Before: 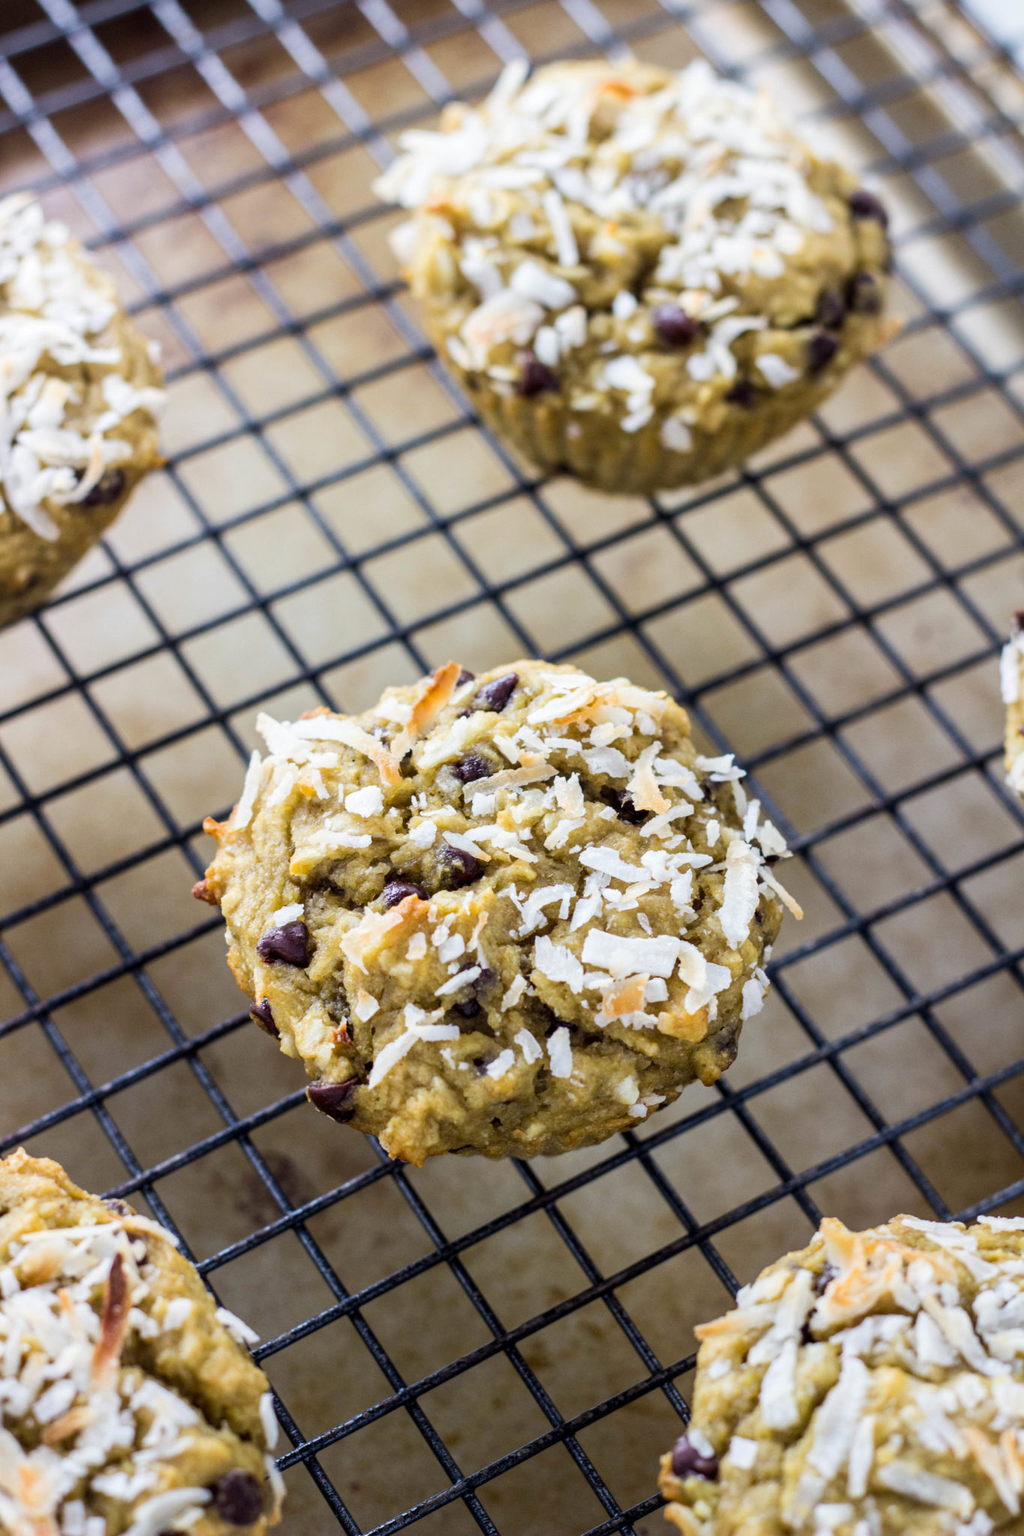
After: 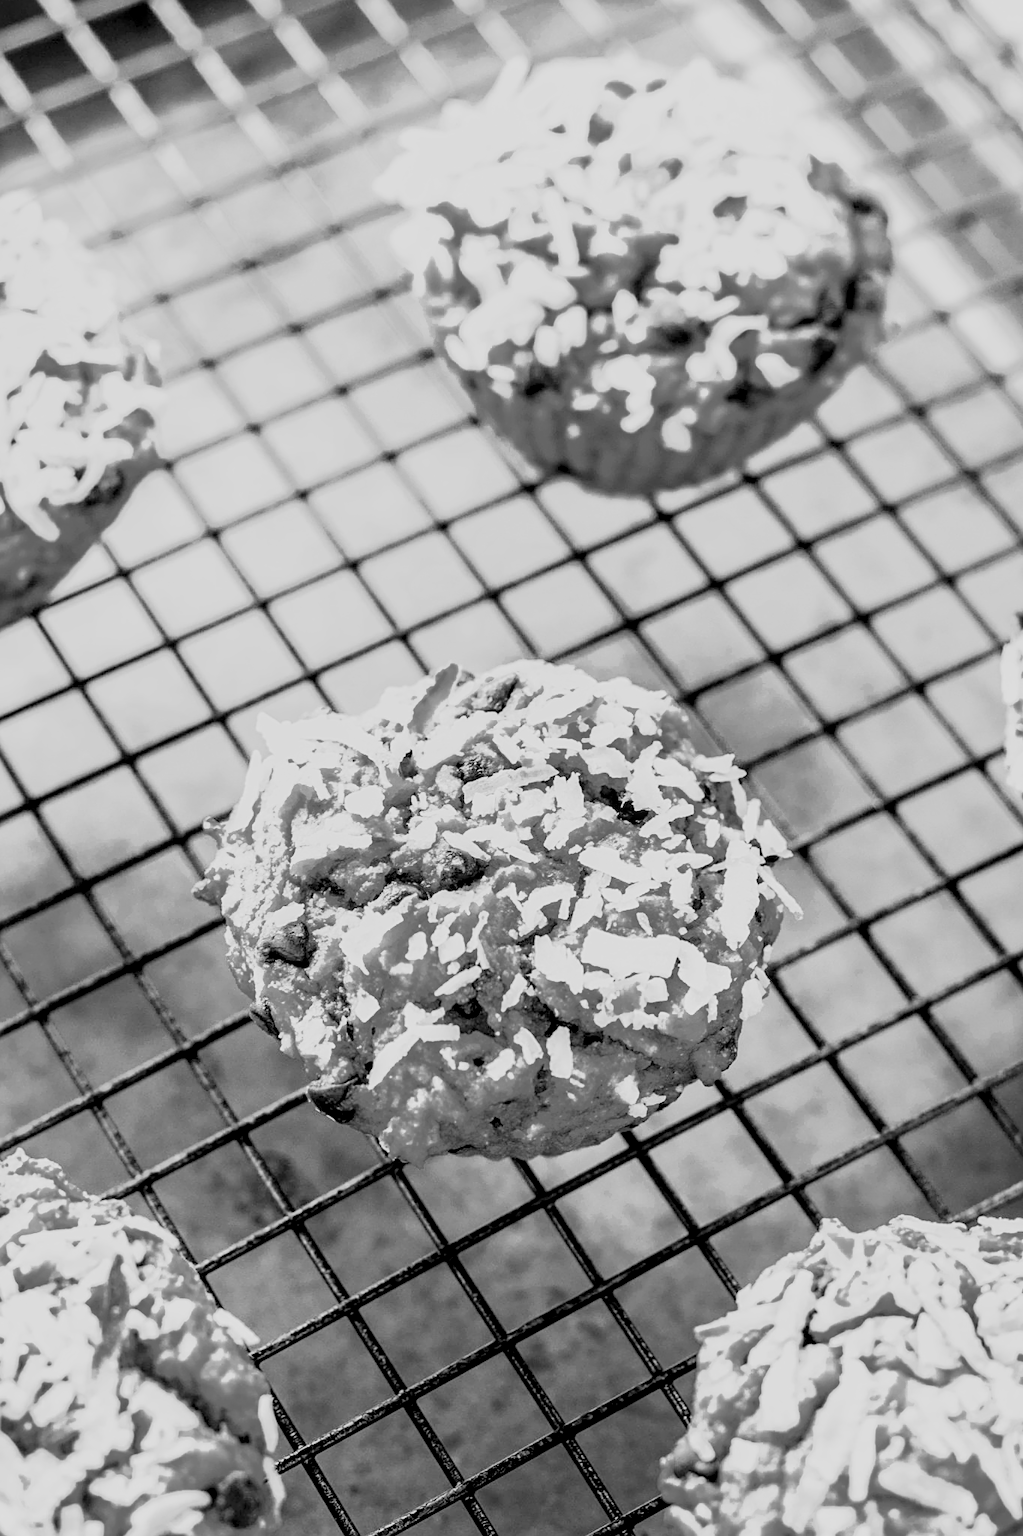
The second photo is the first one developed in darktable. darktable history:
denoise (profiled): patch size 2, strength 1.125, preserve shadows 1.03, bias correction -0.346, scattering 0.272, a [-1, 0, 0], b [0, 0, 0], compensate highlight preservation false
filmic rgb: black relative exposure -7.15 EV, white relative exposure 5.36 EV, hardness 3.02, color science v6 (2022)
highlight reconstruction: iterations 1, diameter of reconstruction 64 px
lens correction: scale 1, crop 1, focal 35, aperture 14, distance 1000, camera "Canon EOS RP", lens "Canon RF 35mm F1.8 MACRO IS STM"
raw denoise: x [[0, 0.25, 0.5, 0.75, 1] ×4]
sharpen: on, module defaults
white balance: red 2.217, blue 1.523
exposure "magic lantern defaults": compensate highlight preservation false
local contrast: detail 130%
color balance rgb: linear chroma grading › global chroma 15%, perceptual saturation grading › global saturation 30%
color zones: curves: ch0 [(0.002, 0.593) (0.143, 0.417) (0.285, 0.541) (0.455, 0.289) (0.608, 0.327) (0.727, 0.283) (0.869, 0.571) (1, 0.603)]; ch1 [(0, 0) (0.143, 0) (0.286, 0) (0.429, 0) (0.571, 0) (0.714, 0) (0.857, 0)]
